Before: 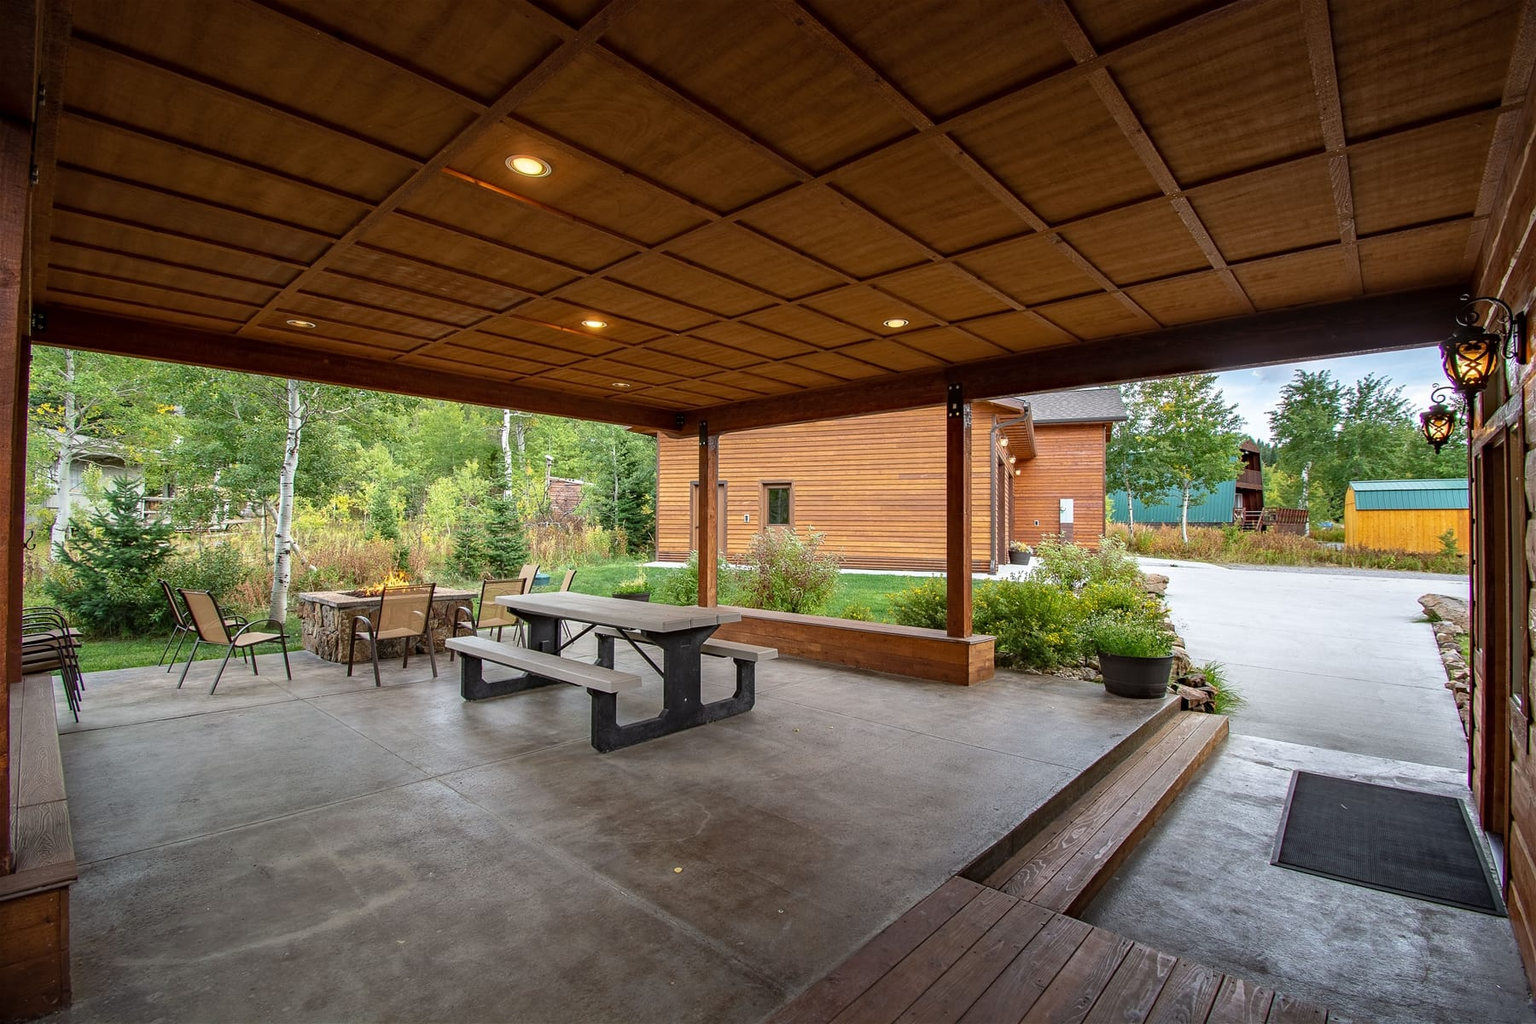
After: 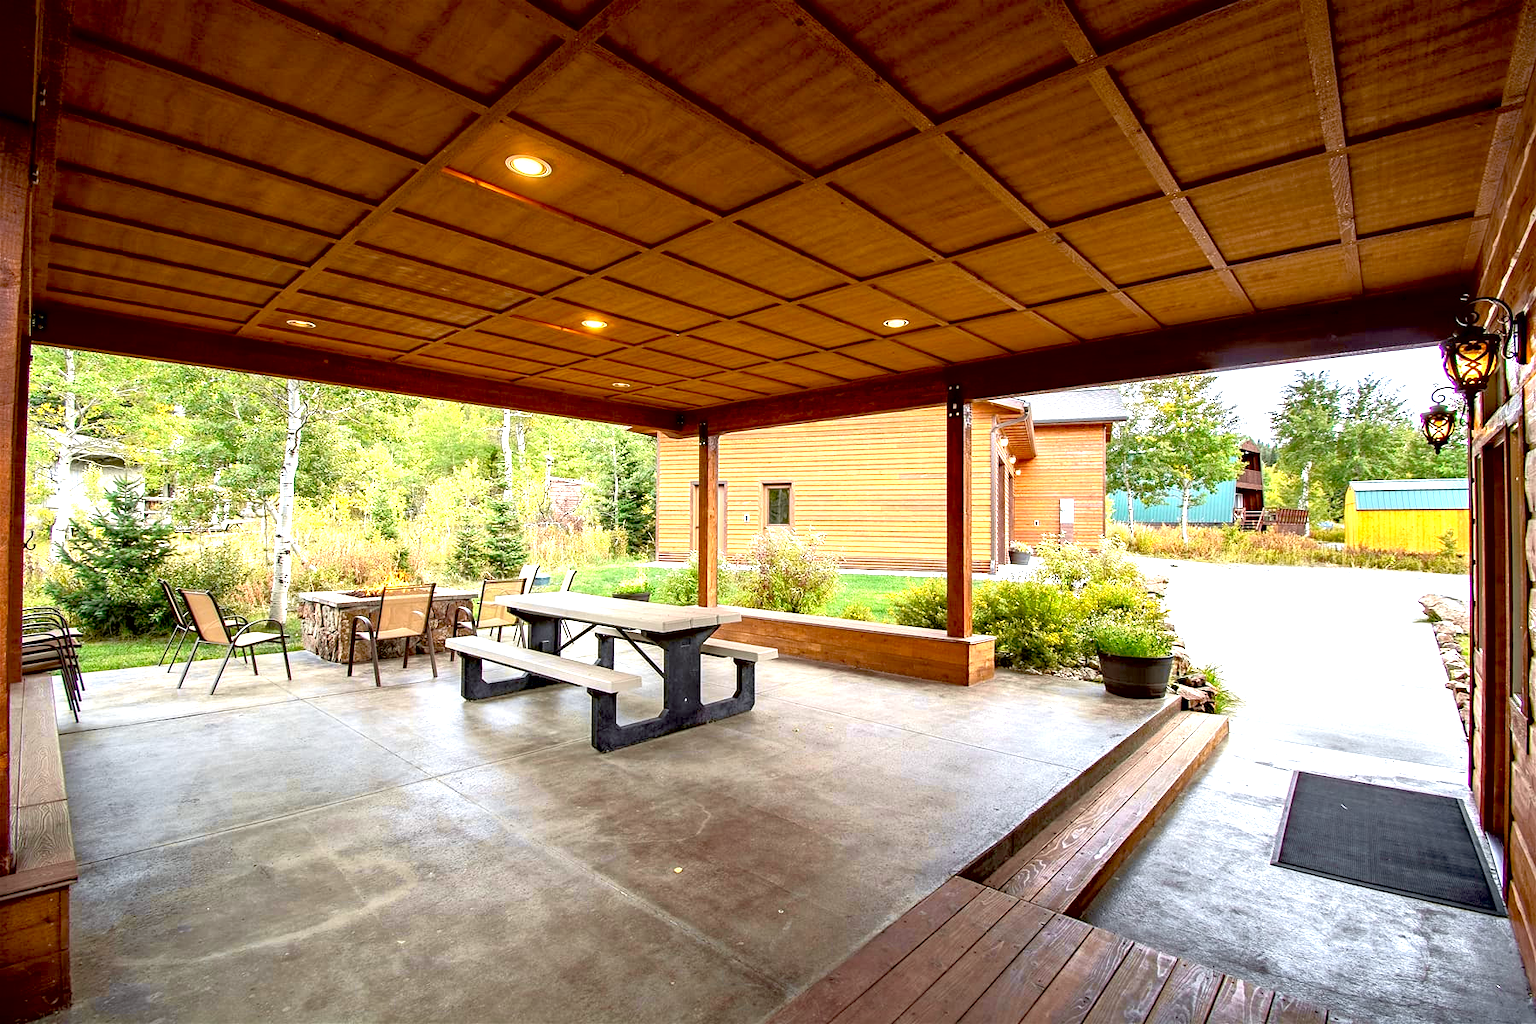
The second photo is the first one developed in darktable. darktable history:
exposure: black level correction 0.009, exposure 1.425 EV, compensate highlight preservation false
tone curve: curves: ch0 [(0, 0) (0.15, 0.17) (0.452, 0.437) (0.611, 0.588) (0.751, 0.749) (1, 1)]; ch1 [(0, 0) (0.325, 0.327) (0.412, 0.45) (0.453, 0.484) (0.5, 0.499) (0.541, 0.55) (0.617, 0.612) (0.695, 0.697) (1, 1)]; ch2 [(0, 0) (0.386, 0.397) (0.452, 0.459) (0.505, 0.498) (0.524, 0.547) (0.574, 0.566) (0.633, 0.641) (1, 1)], color space Lab, independent channels, preserve colors none
